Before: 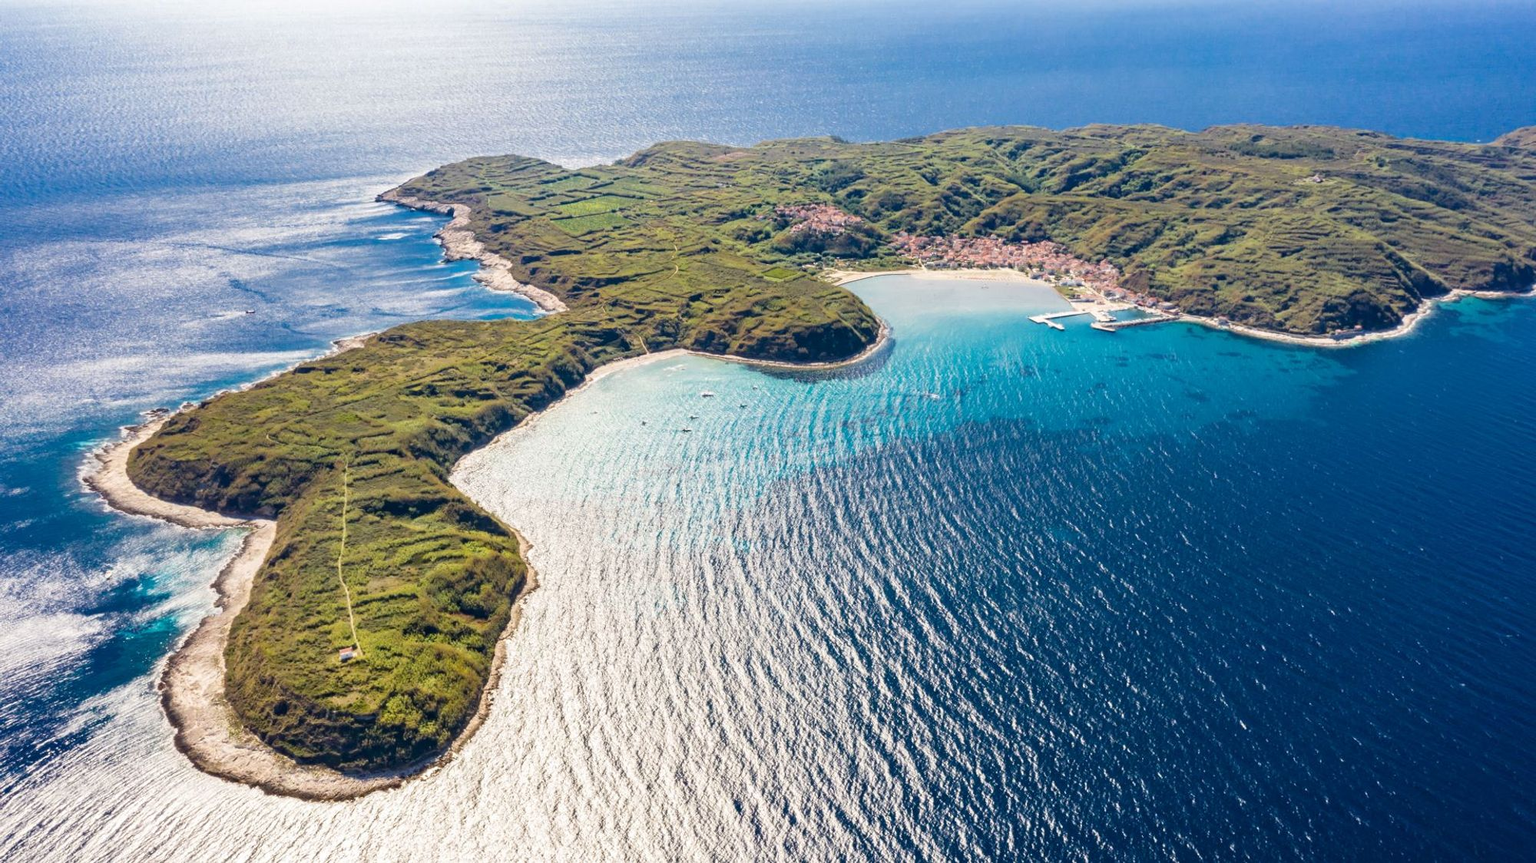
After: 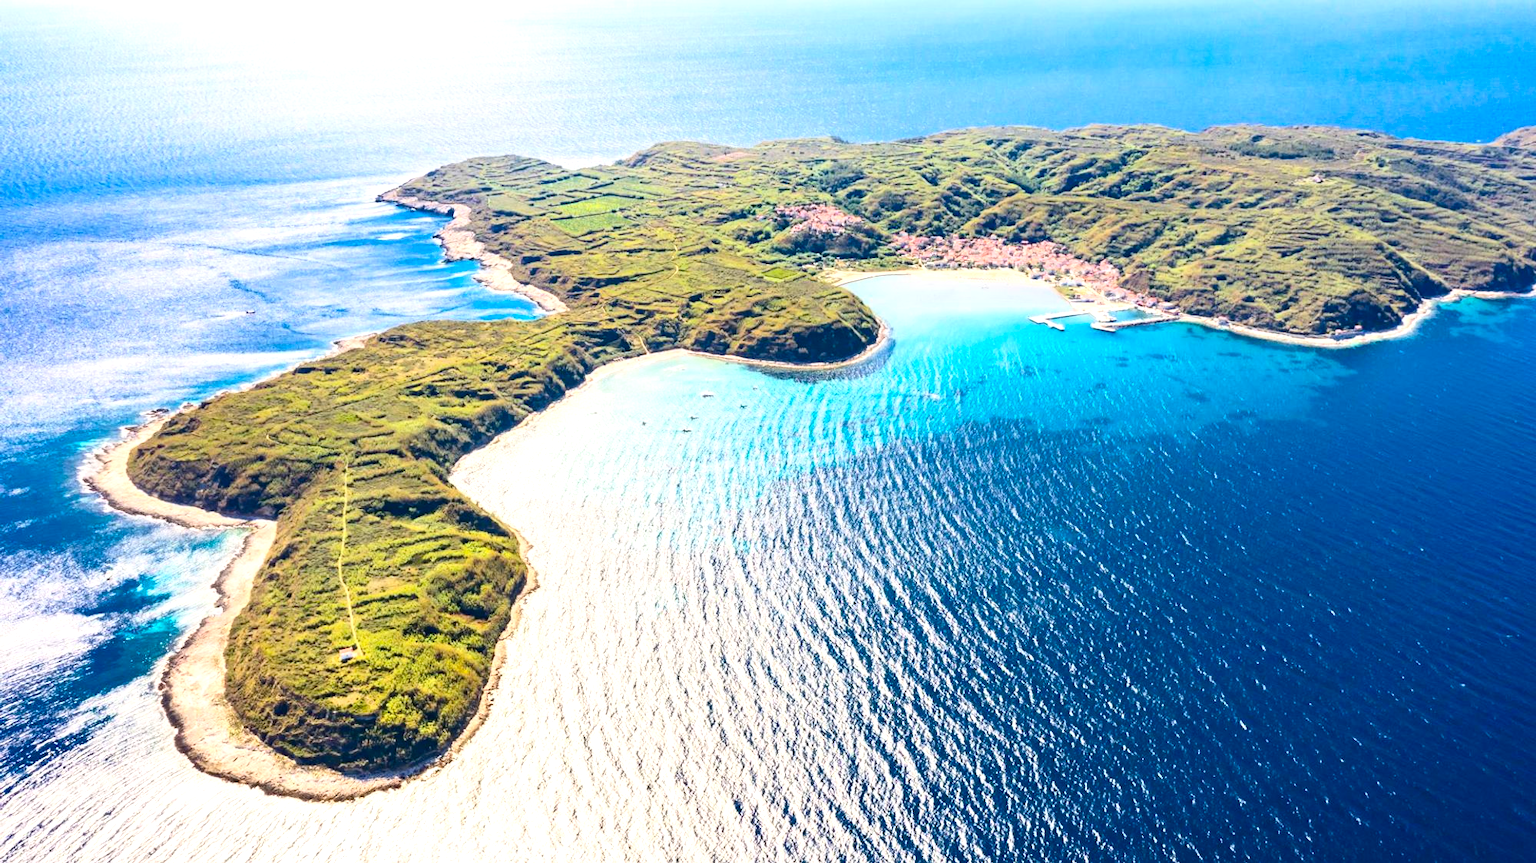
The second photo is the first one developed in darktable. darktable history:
contrast brightness saturation: contrast 0.23, brightness 0.1, saturation 0.29
exposure: exposure 0.6 EV, compensate highlight preservation false
